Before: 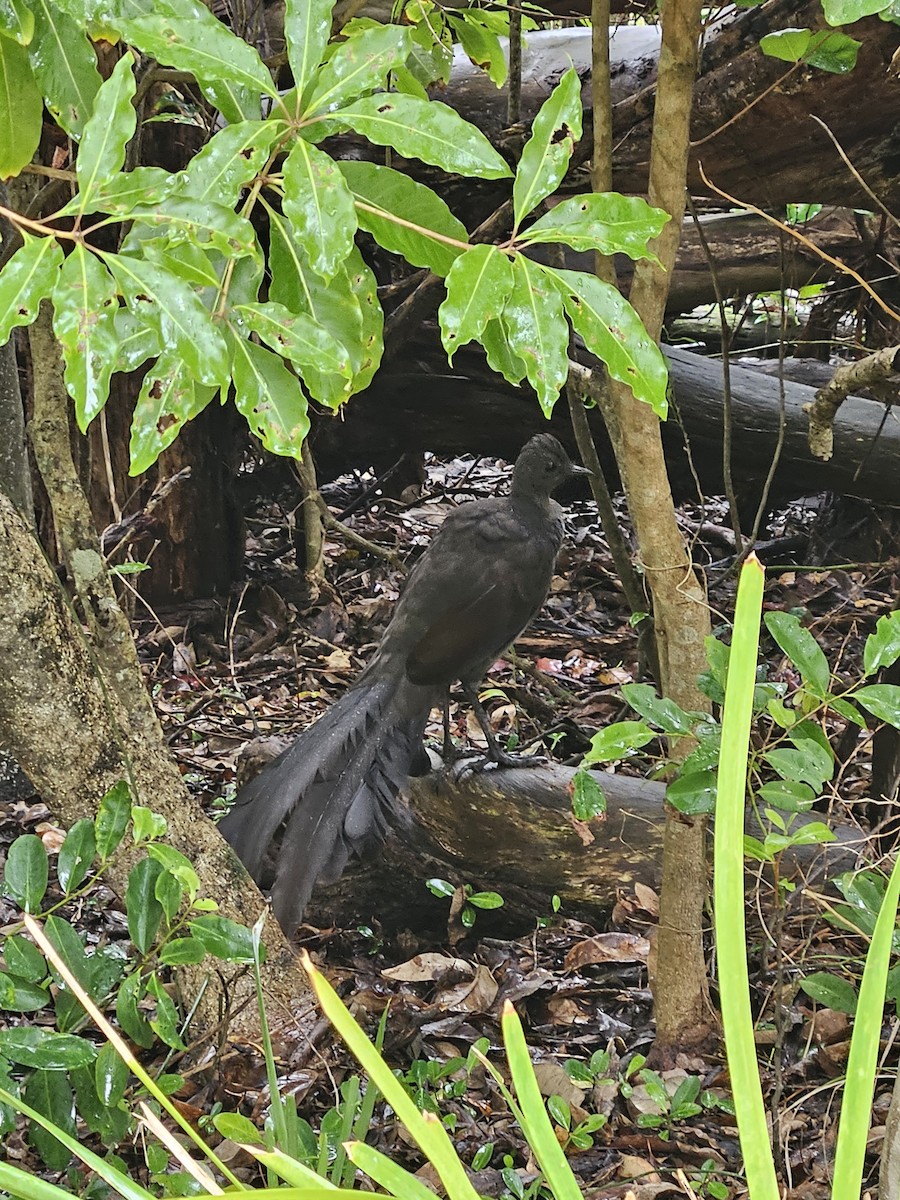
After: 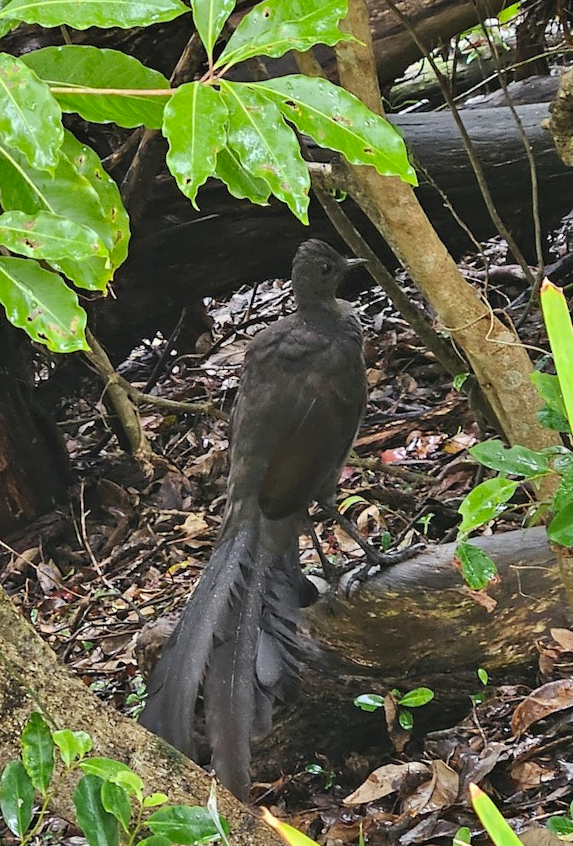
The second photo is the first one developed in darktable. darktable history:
crop and rotate: angle 20.39°, left 6.729%, right 3.95%, bottom 1.16%
